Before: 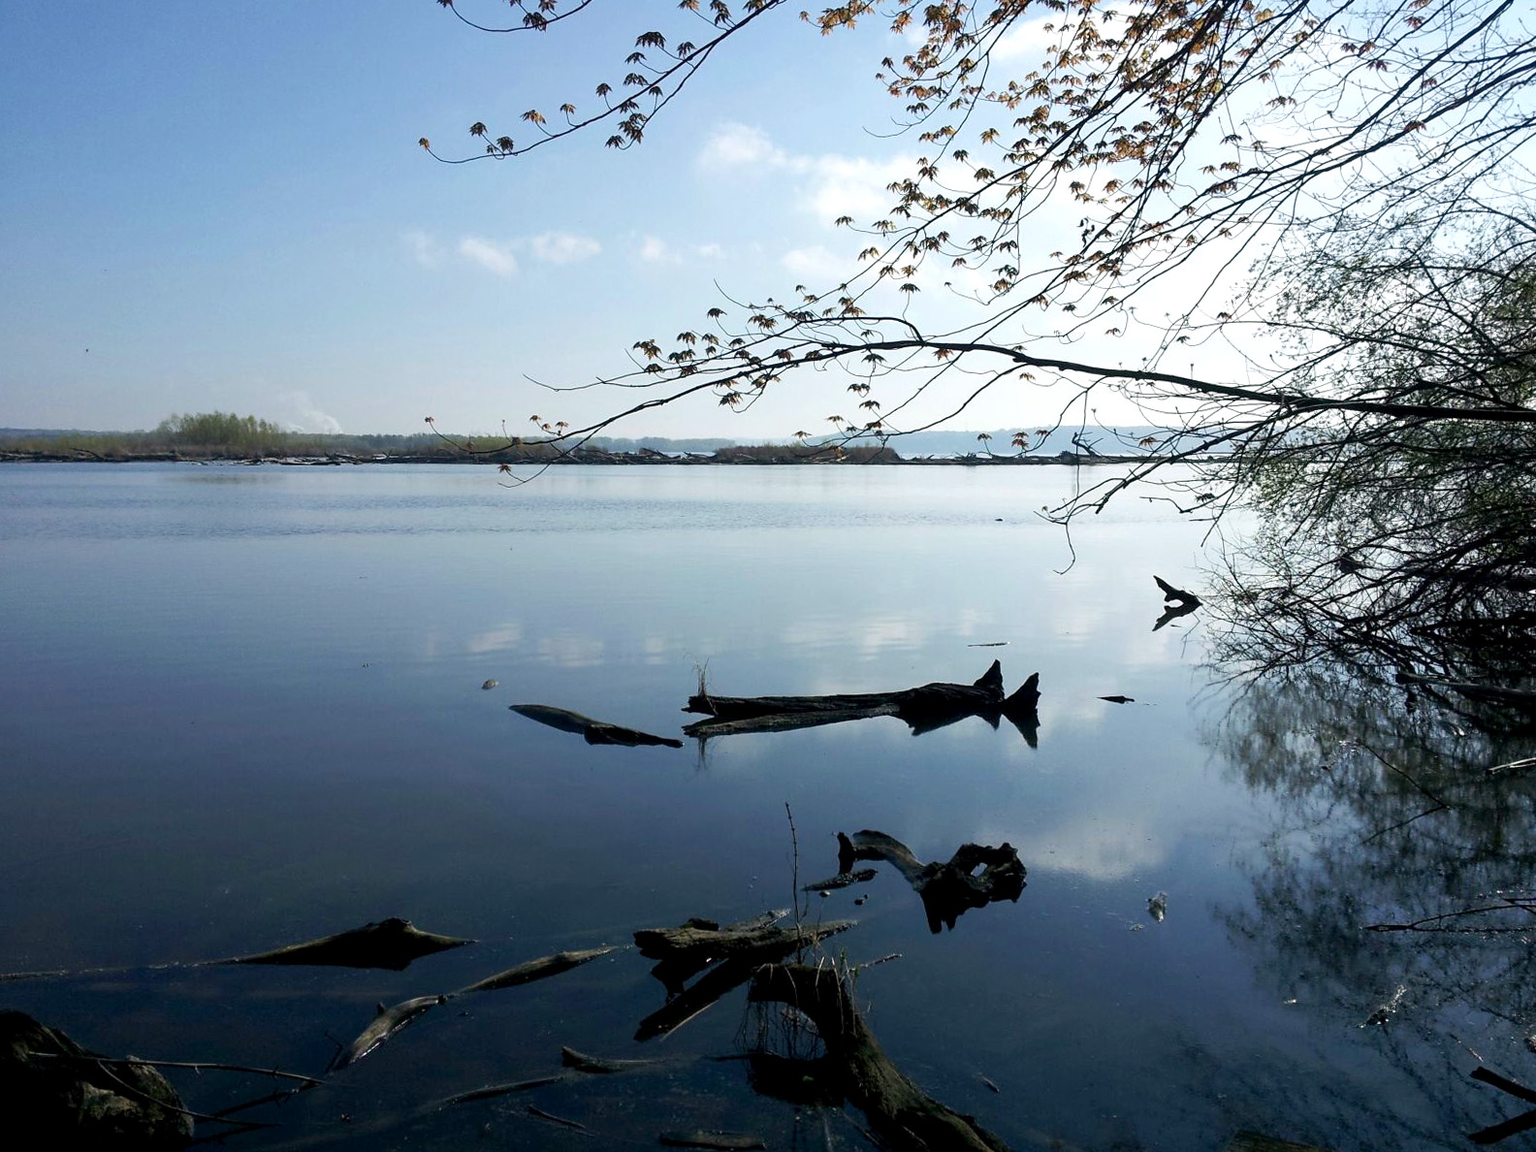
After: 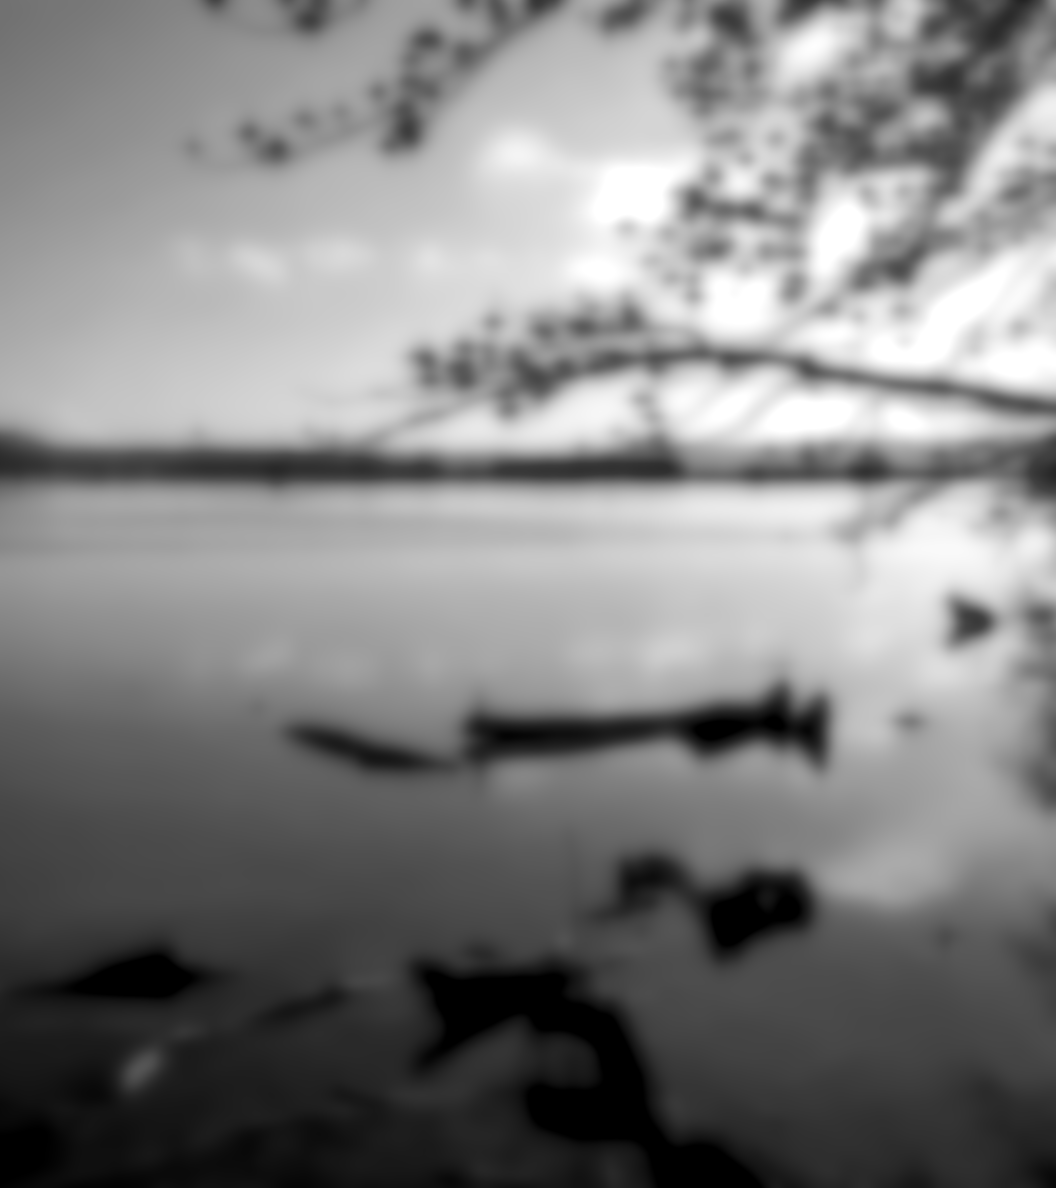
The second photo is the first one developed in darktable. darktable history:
white balance: red 0.967, blue 1.119, emerald 0.756
crop and rotate: left 15.446%, right 17.836%
monochrome: a 32, b 64, size 2.3
vignetting: brightness -0.233, saturation 0.141
shadows and highlights: shadows 40, highlights -54, highlights color adjustment 46%, low approximation 0.01, soften with gaussian
lowpass: on, module defaults
local contrast: detail 160%
